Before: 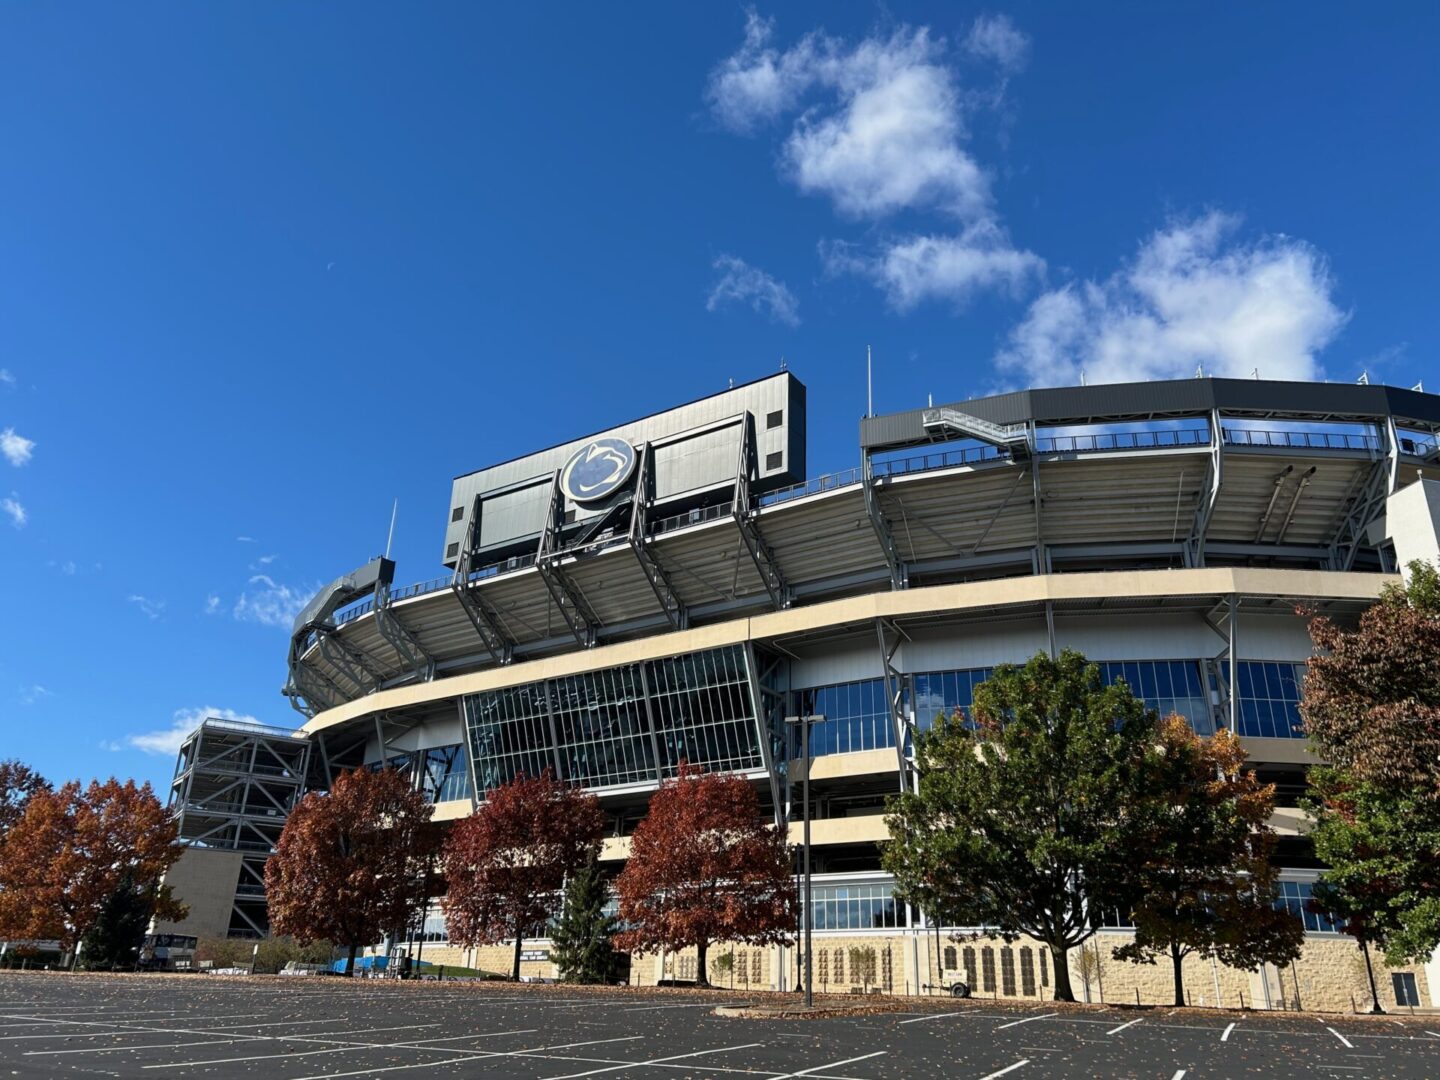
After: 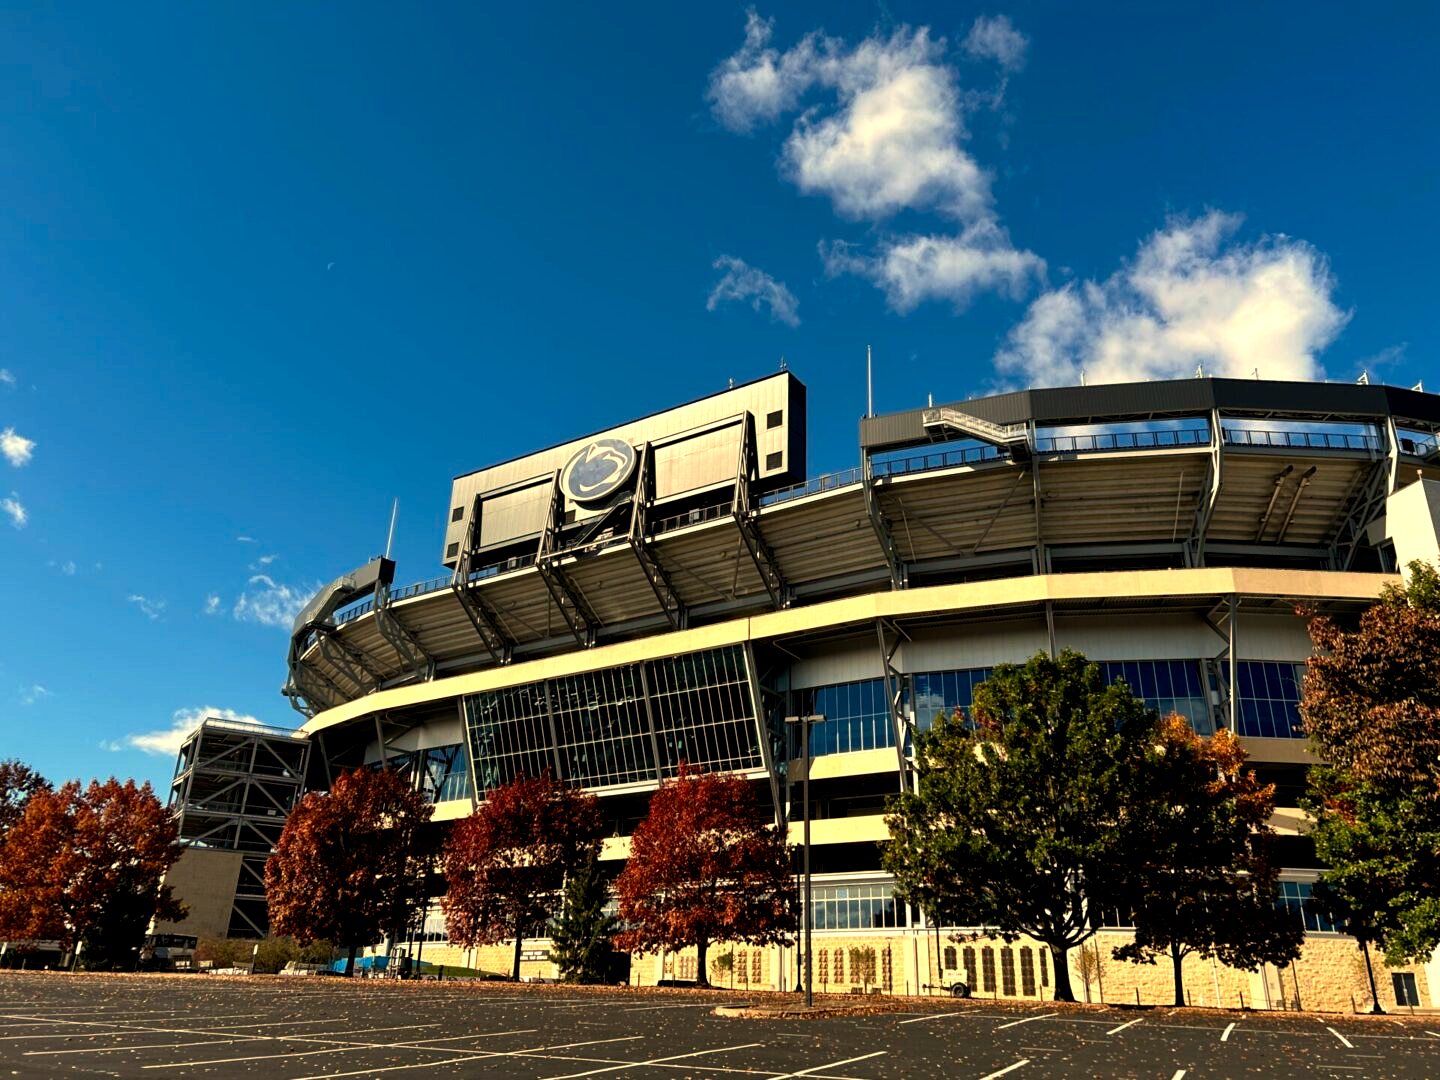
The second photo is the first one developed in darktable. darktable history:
color balance: lift [0.991, 1, 1, 1], gamma [0.996, 1, 1, 1], input saturation 98.52%, contrast 20.34%, output saturation 103.72%
white balance: red 1.138, green 0.996, blue 0.812
